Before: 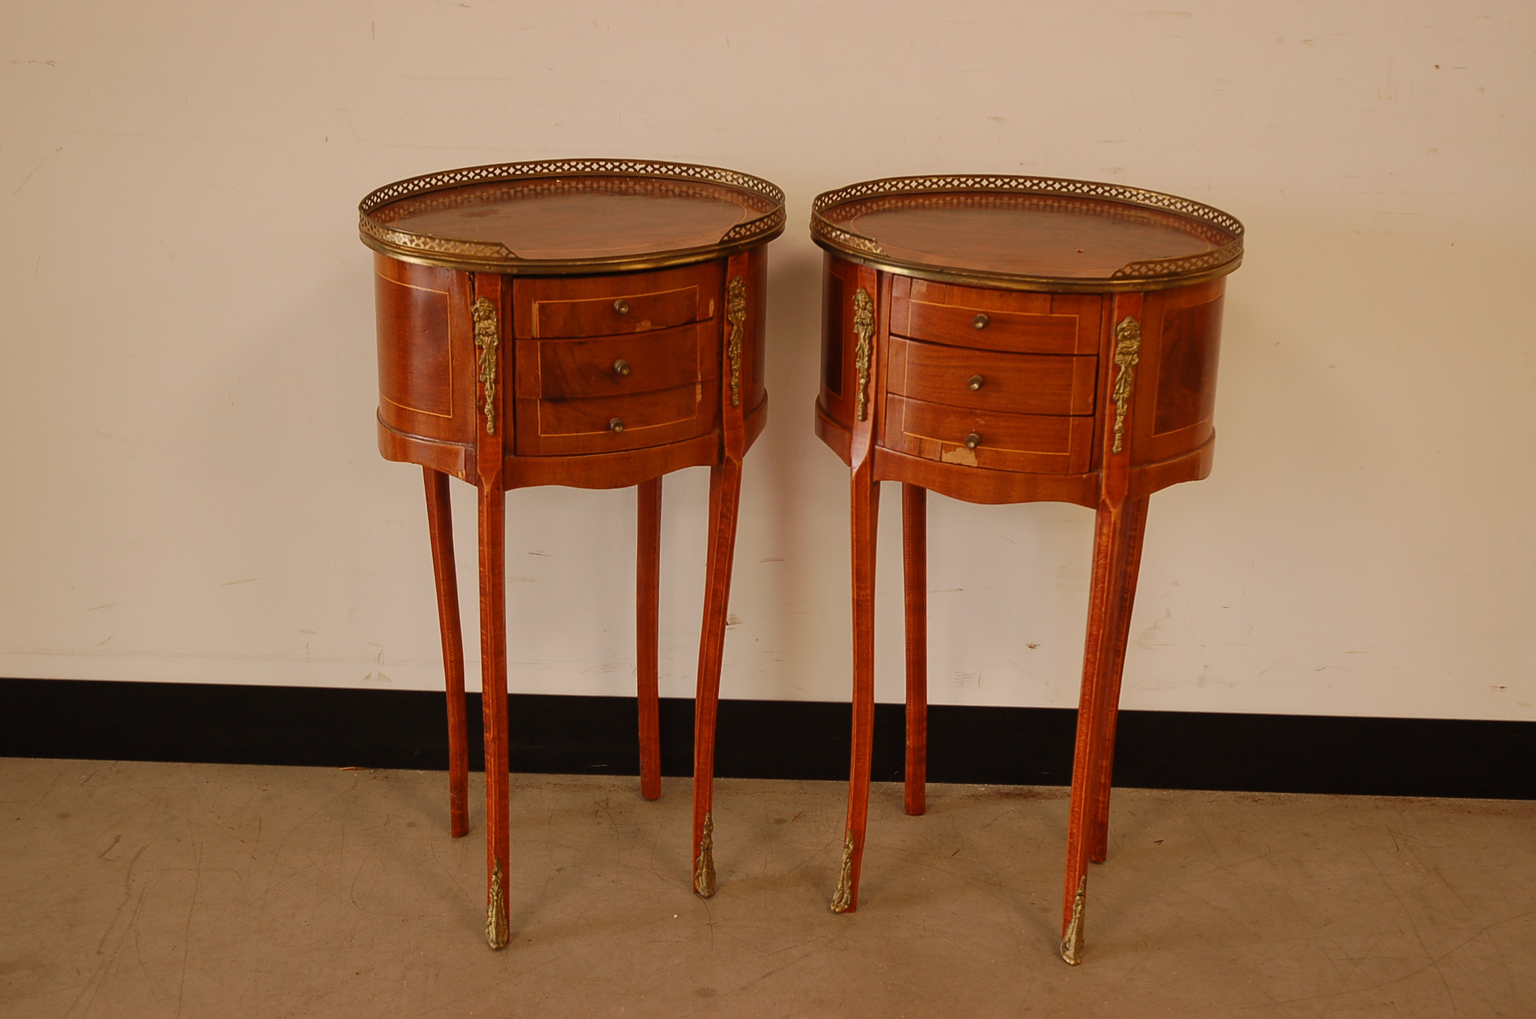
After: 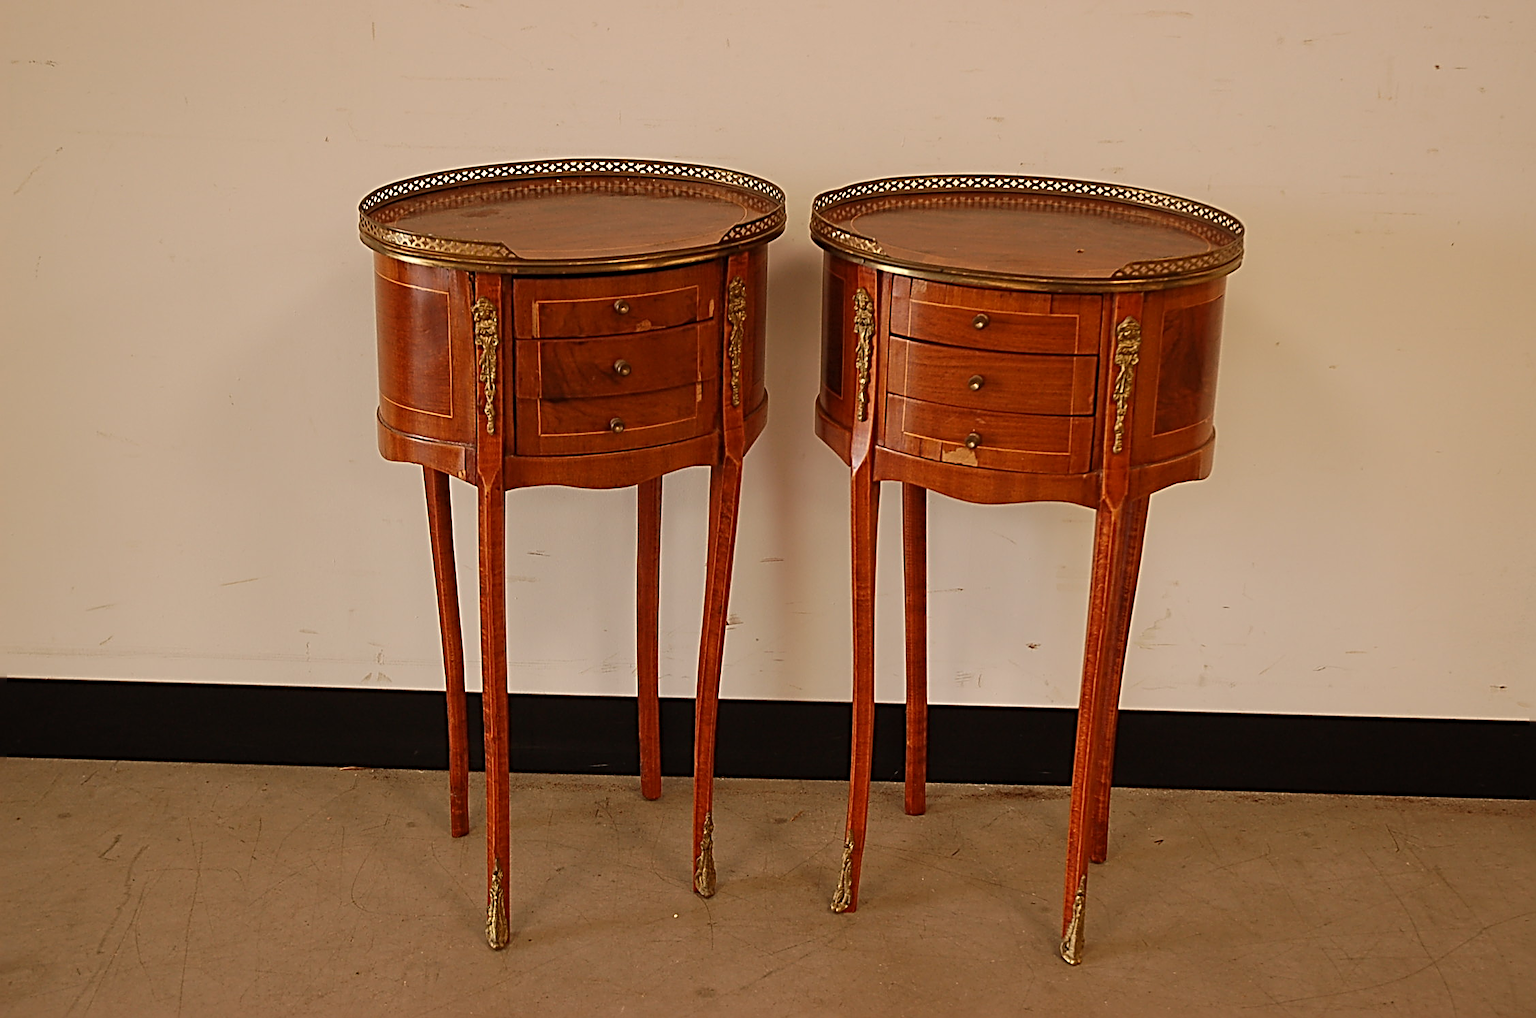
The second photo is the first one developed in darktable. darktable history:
sharpen: radius 3.646, amount 0.93
